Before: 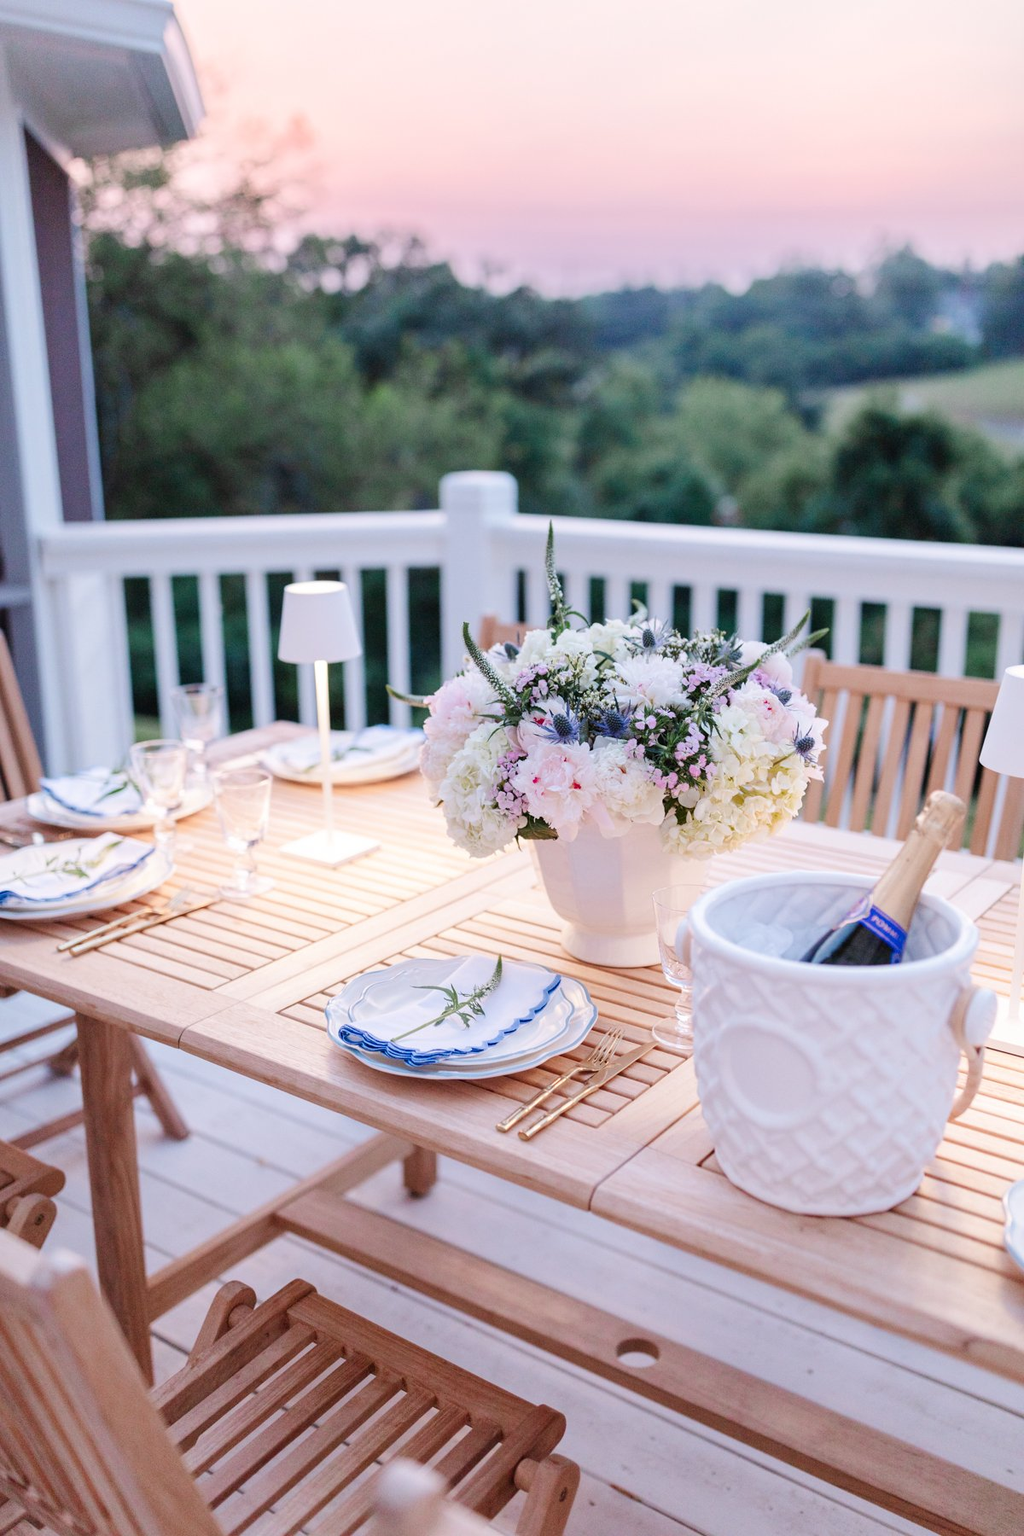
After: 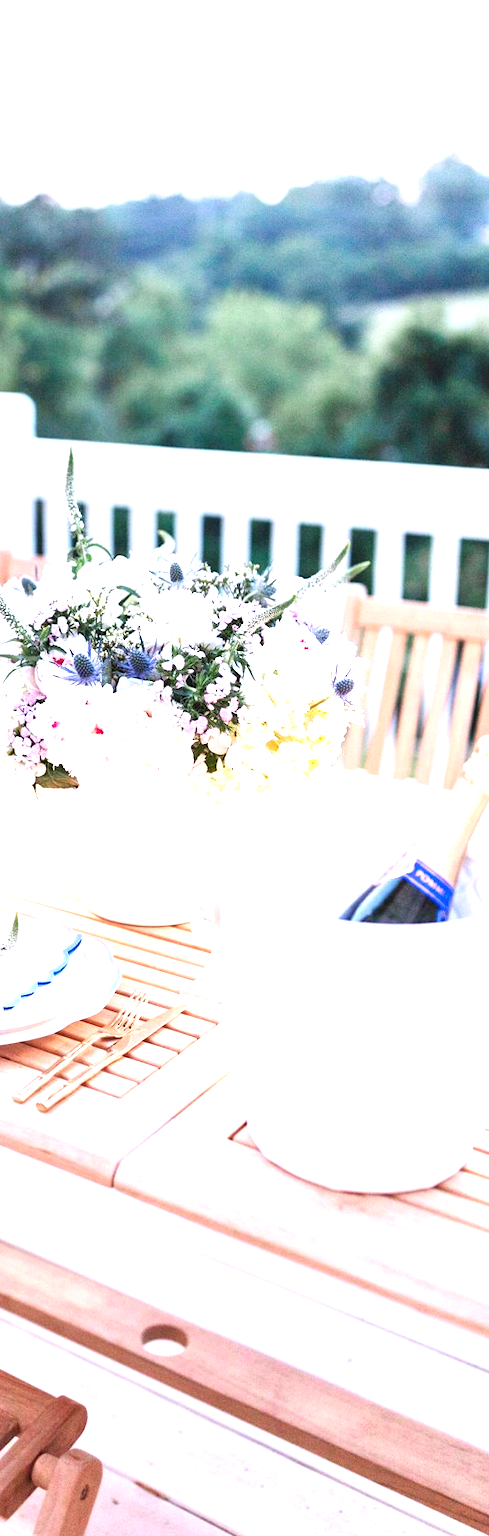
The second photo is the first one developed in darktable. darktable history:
exposure: black level correction 0, exposure 1.478 EV, compensate highlight preservation false
crop: left 47.341%, top 6.921%, right 8.08%
